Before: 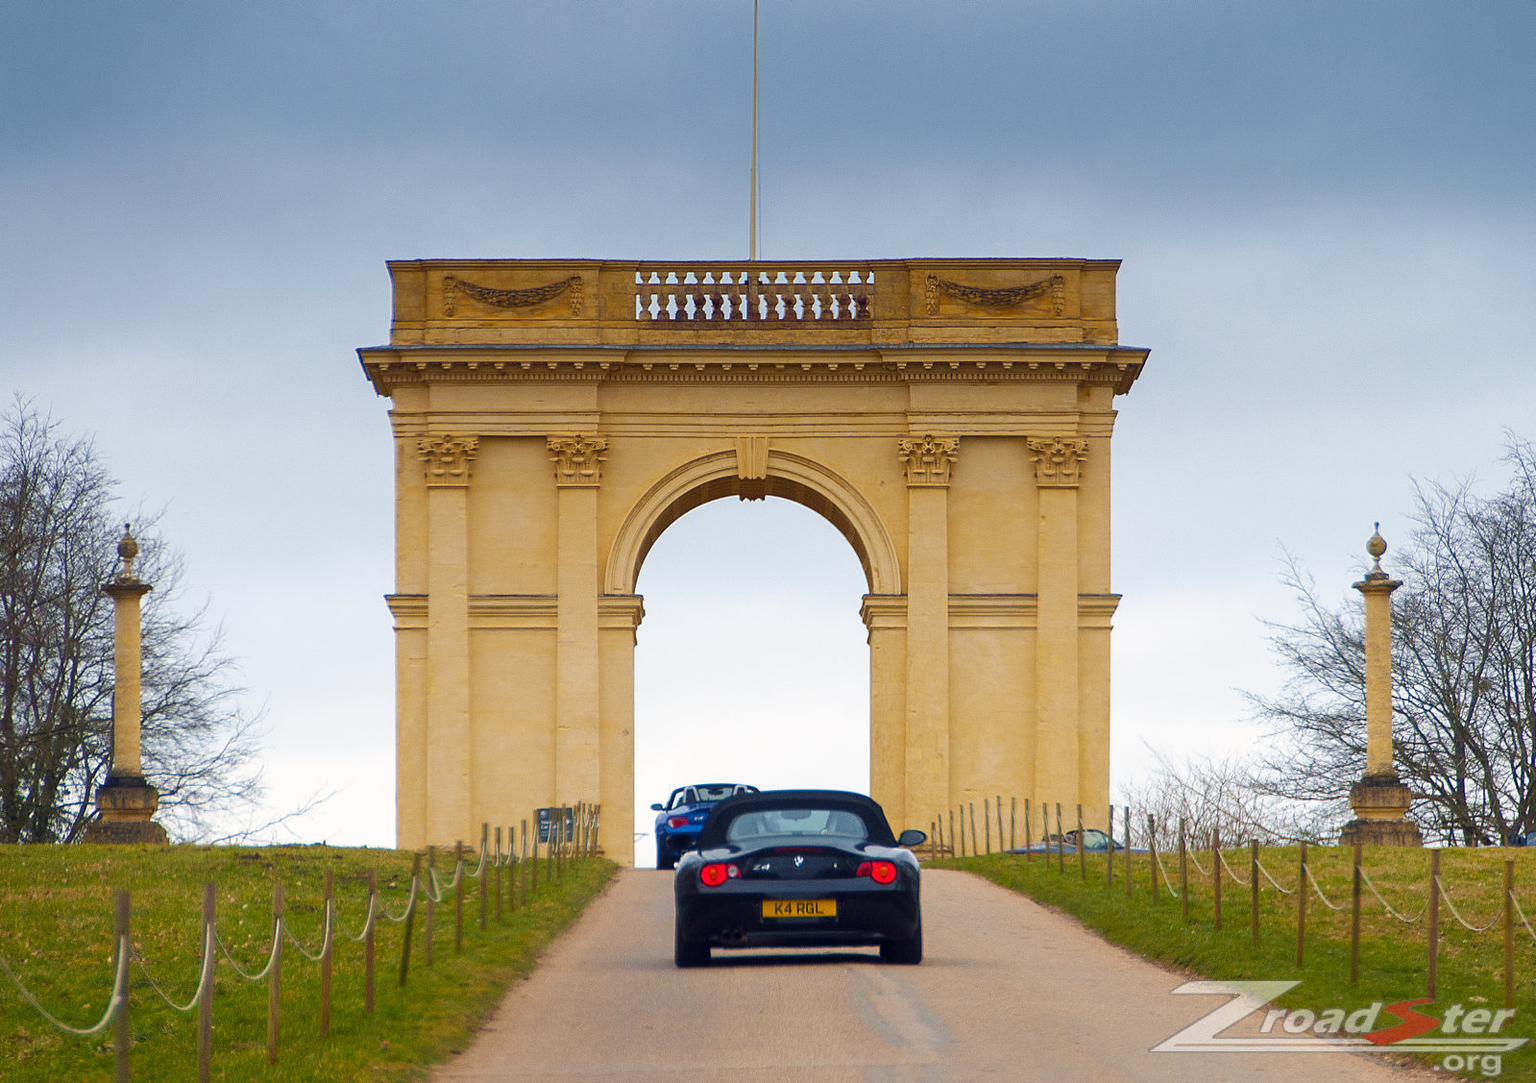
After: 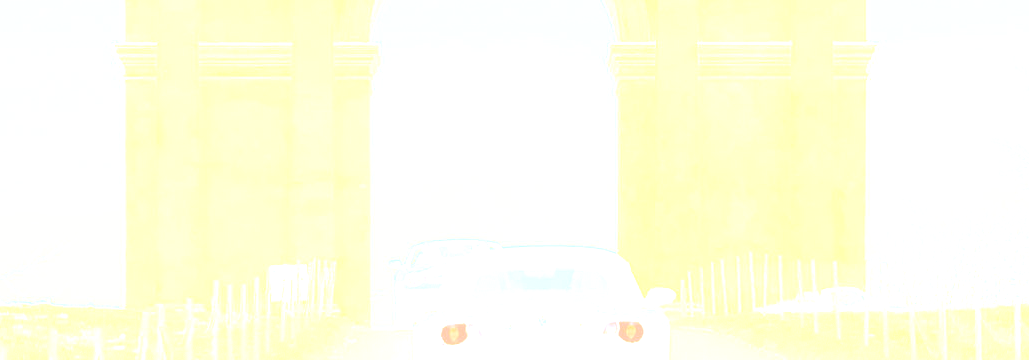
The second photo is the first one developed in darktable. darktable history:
bloom: size 70%, threshold 25%, strength 70%
crop: left 18.091%, top 51.13%, right 17.525%, bottom 16.85%
tone equalizer: on, module defaults
